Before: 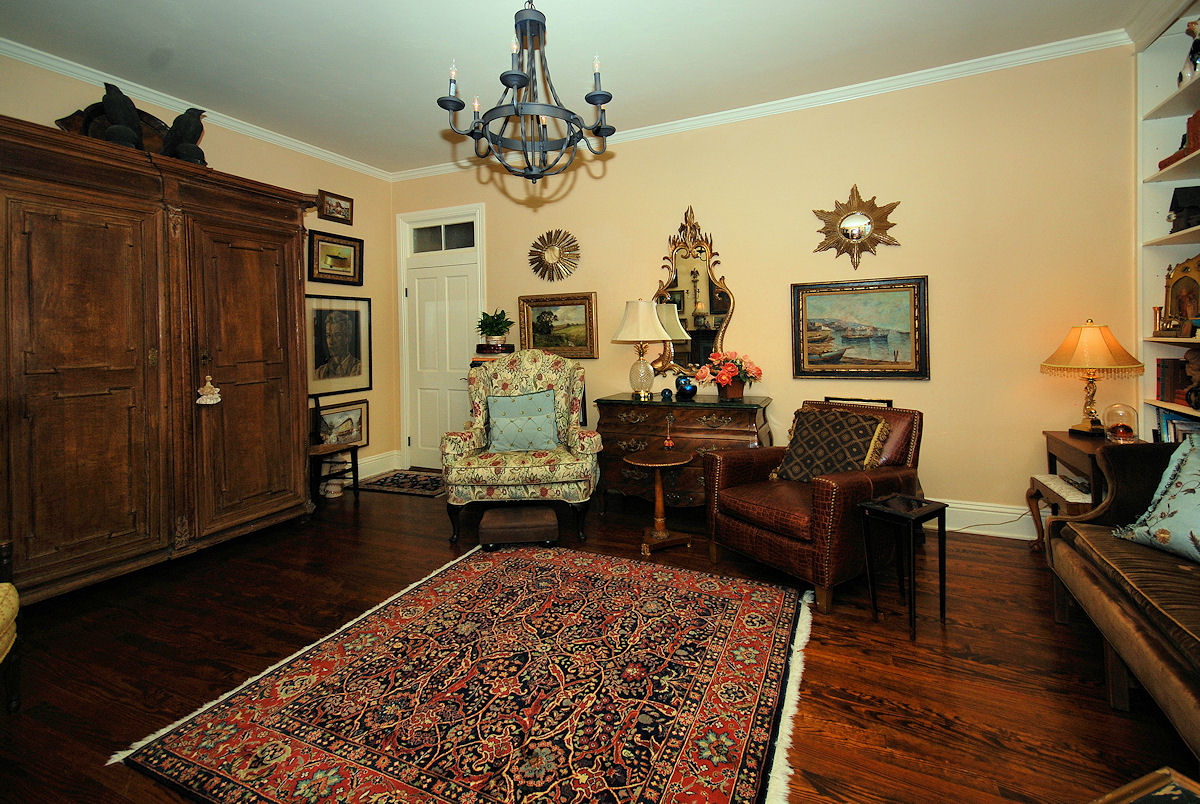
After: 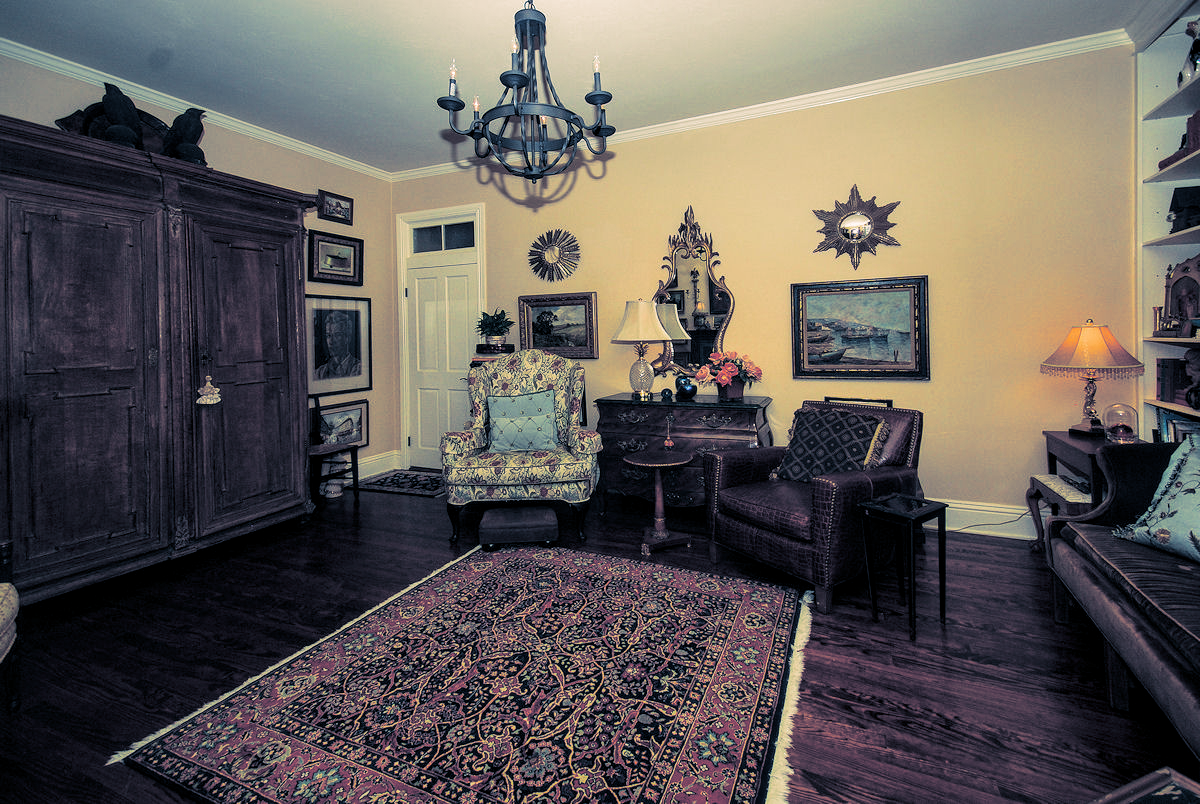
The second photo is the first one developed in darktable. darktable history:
split-toning: shadows › hue 226.8°, shadows › saturation 0.56, highlights › hue 28.8°, balance -40, compress 0%
local contrast: on, module defaults
